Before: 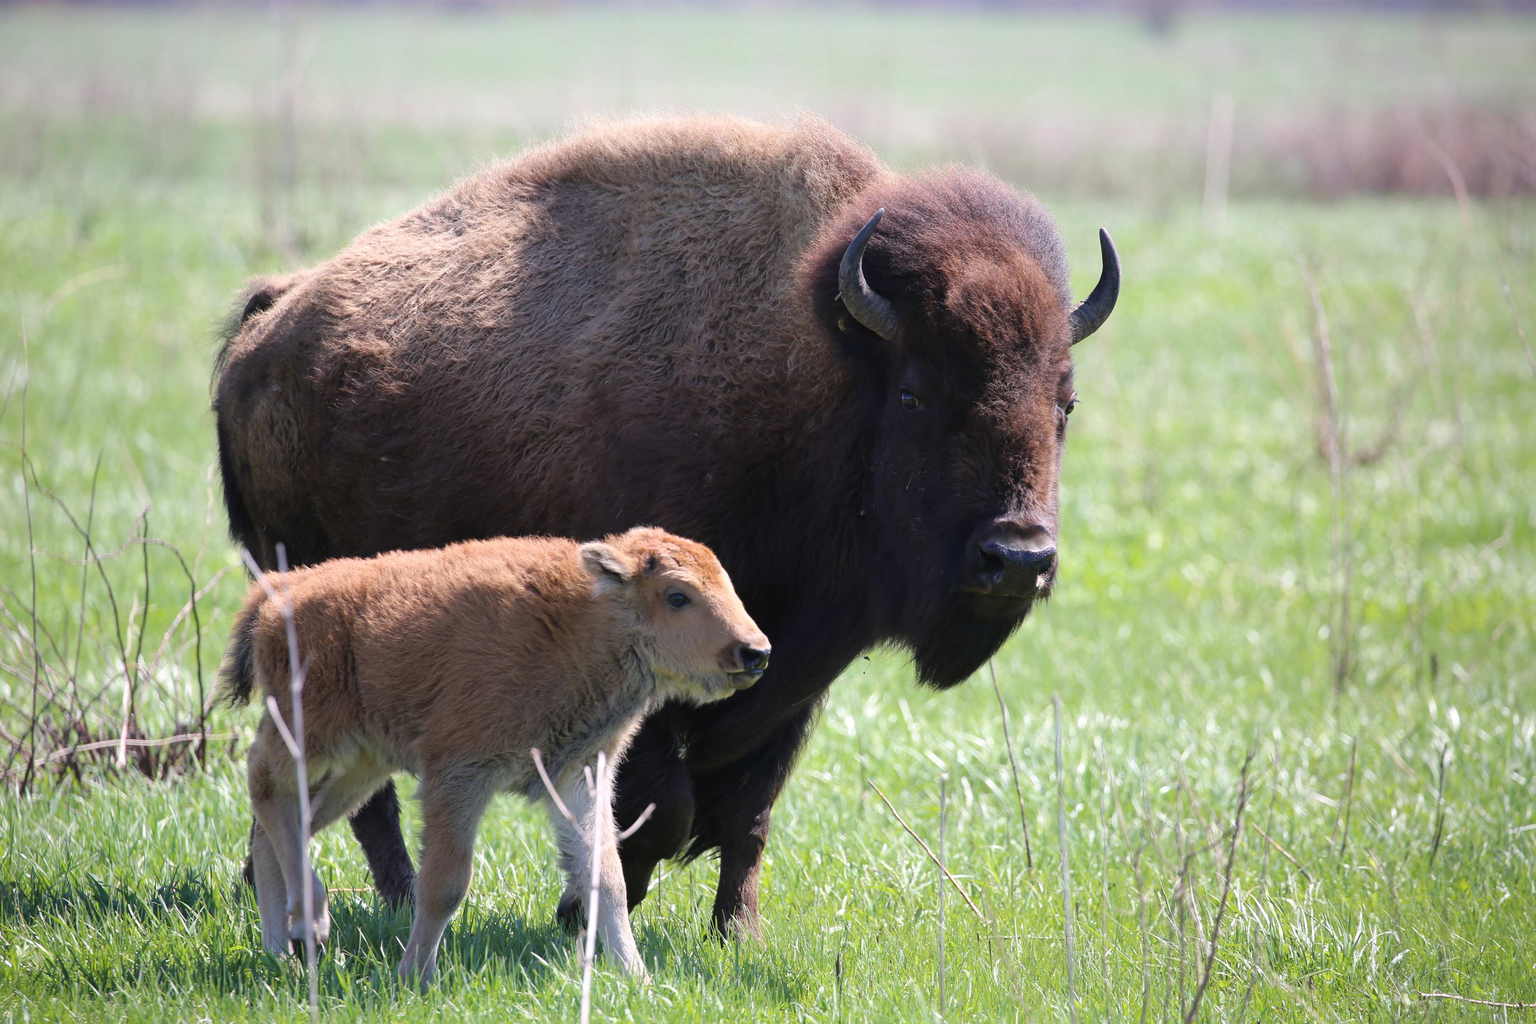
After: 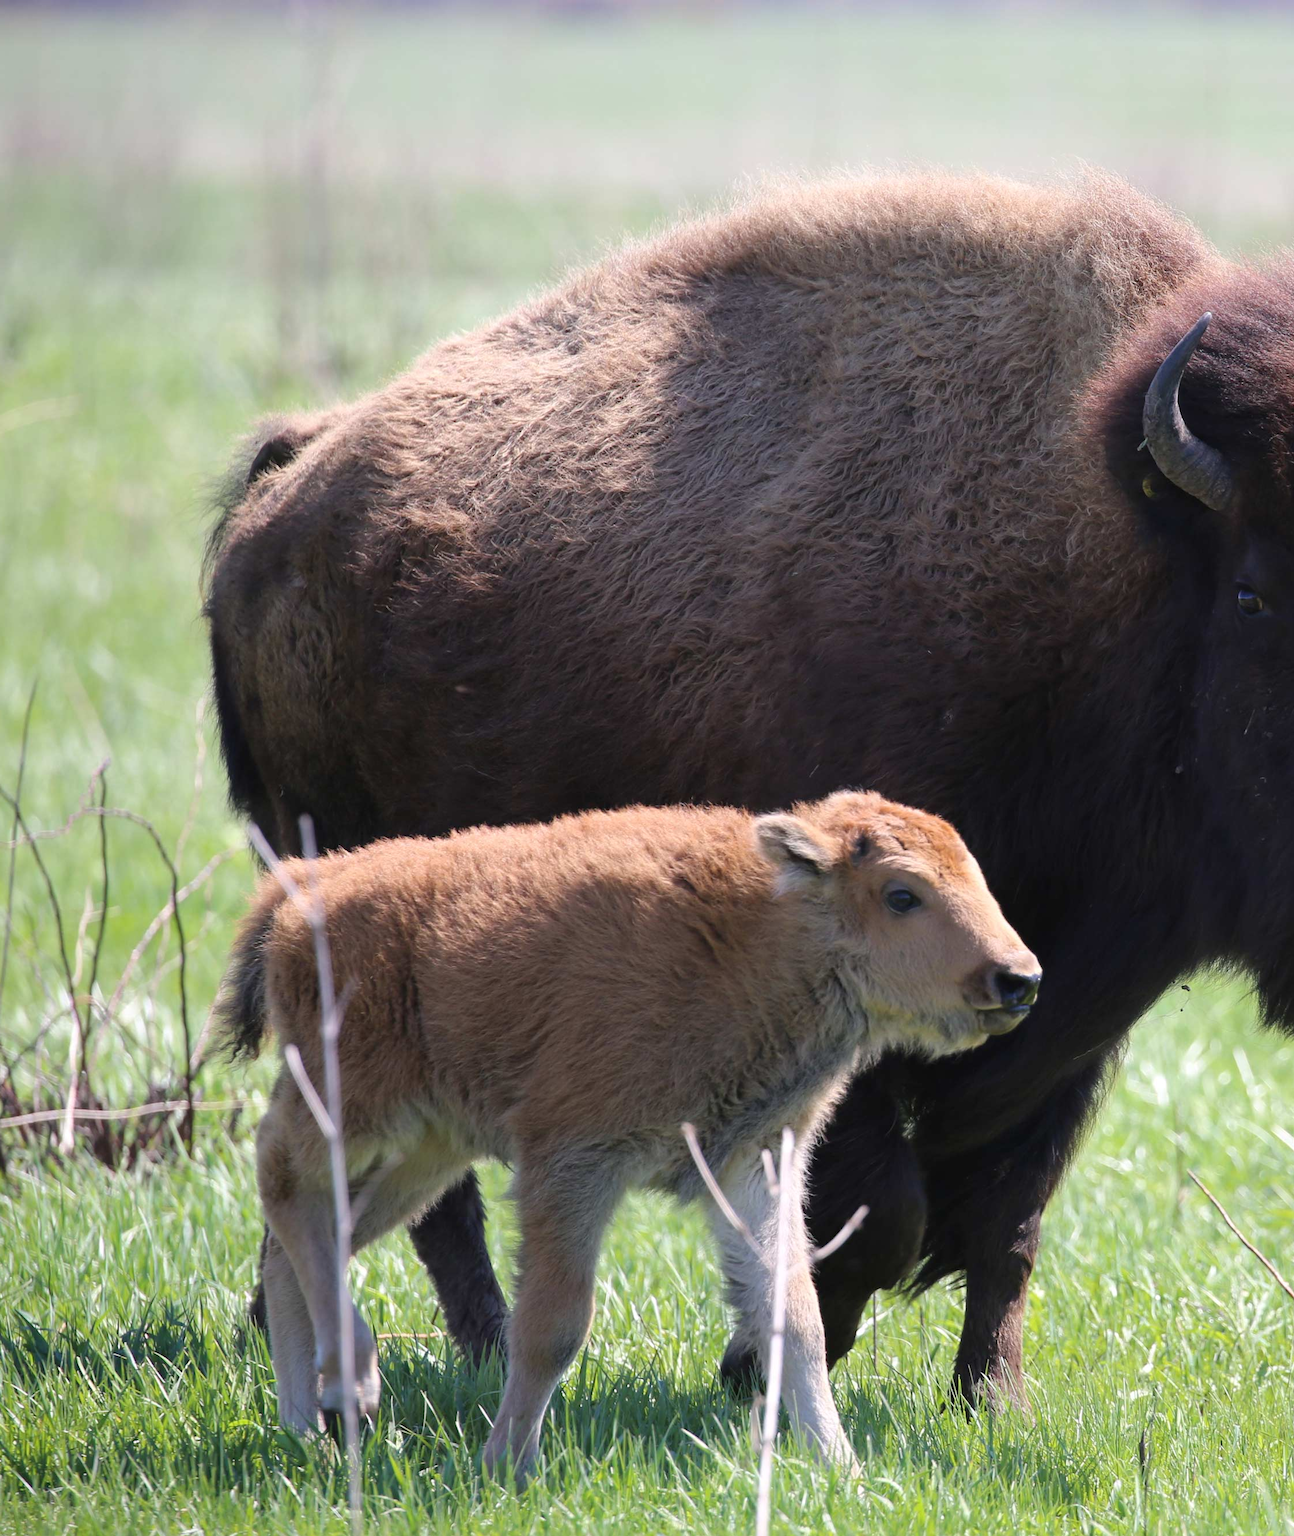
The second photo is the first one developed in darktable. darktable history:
crop: left 5.005%, right 38.842%
